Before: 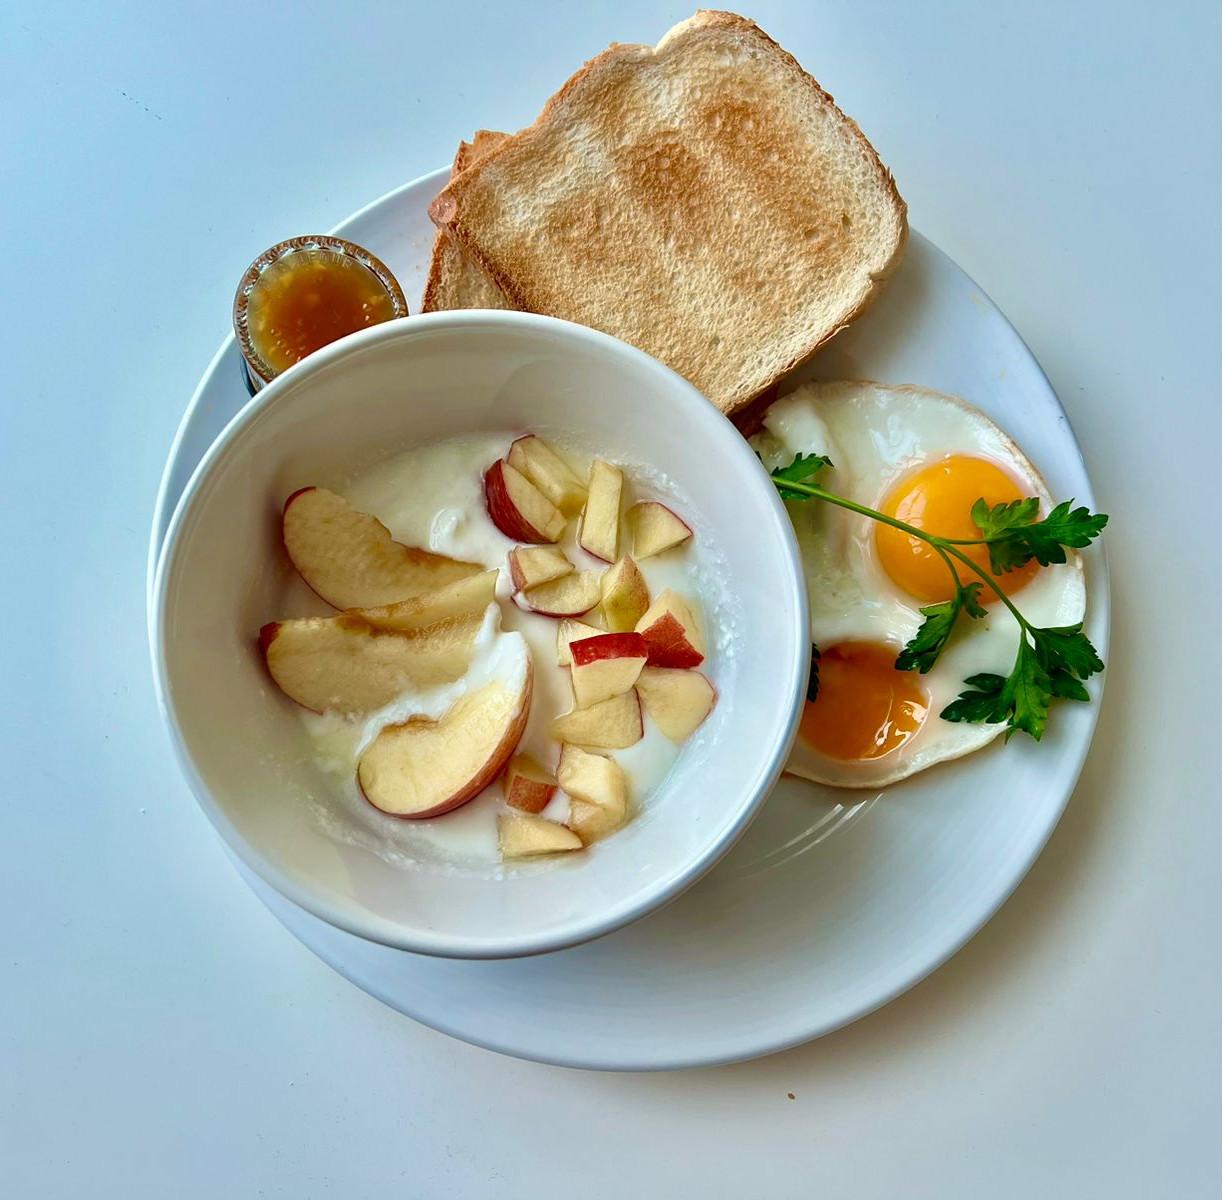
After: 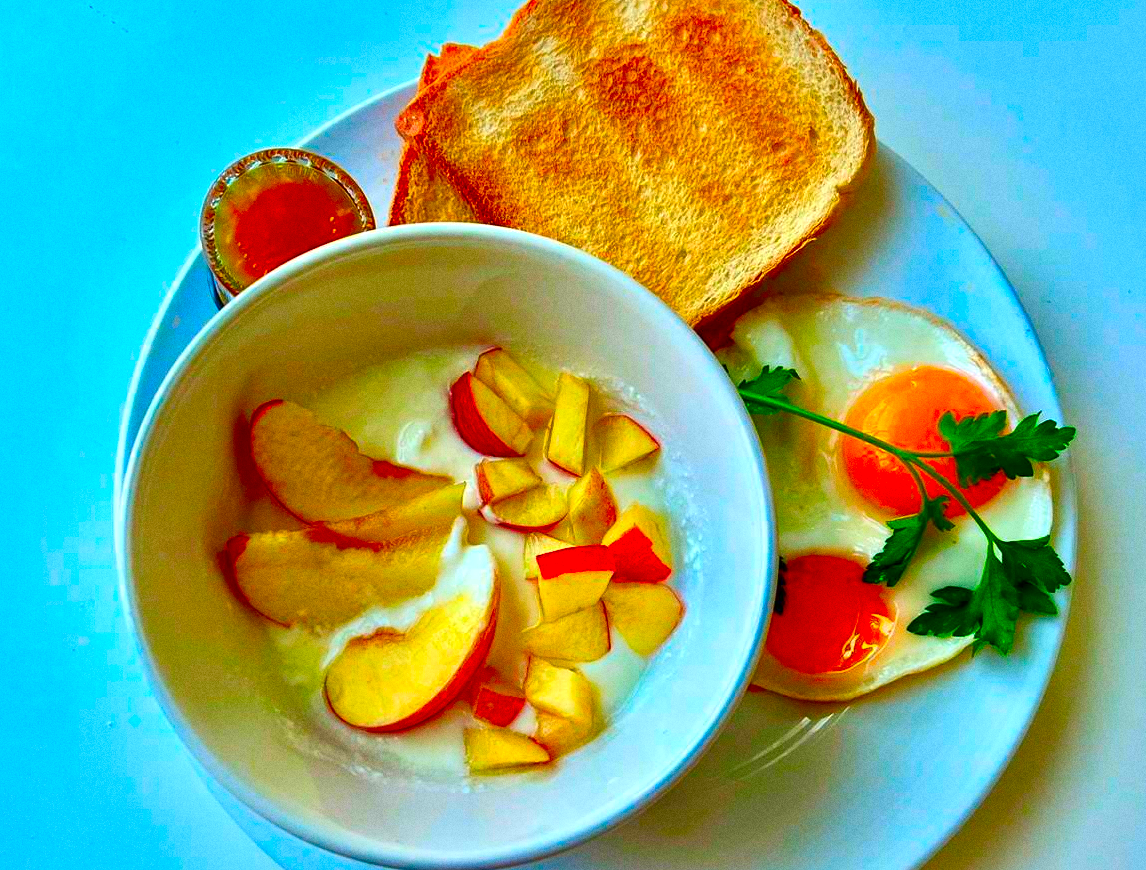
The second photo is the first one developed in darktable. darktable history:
grain: coarseness 0.09 ISO
color correction: saturation 3
local contrast: mode bilateral grid, contrast 20, coarseness 50, detail 132%, midtone range 0.2
base curve: curves: ch0 [(0, 0) (0.989, 0.992)], preserve colors none
crop: left 2.737%, top 7.287%, right 3.421%, bottom 20.179%
